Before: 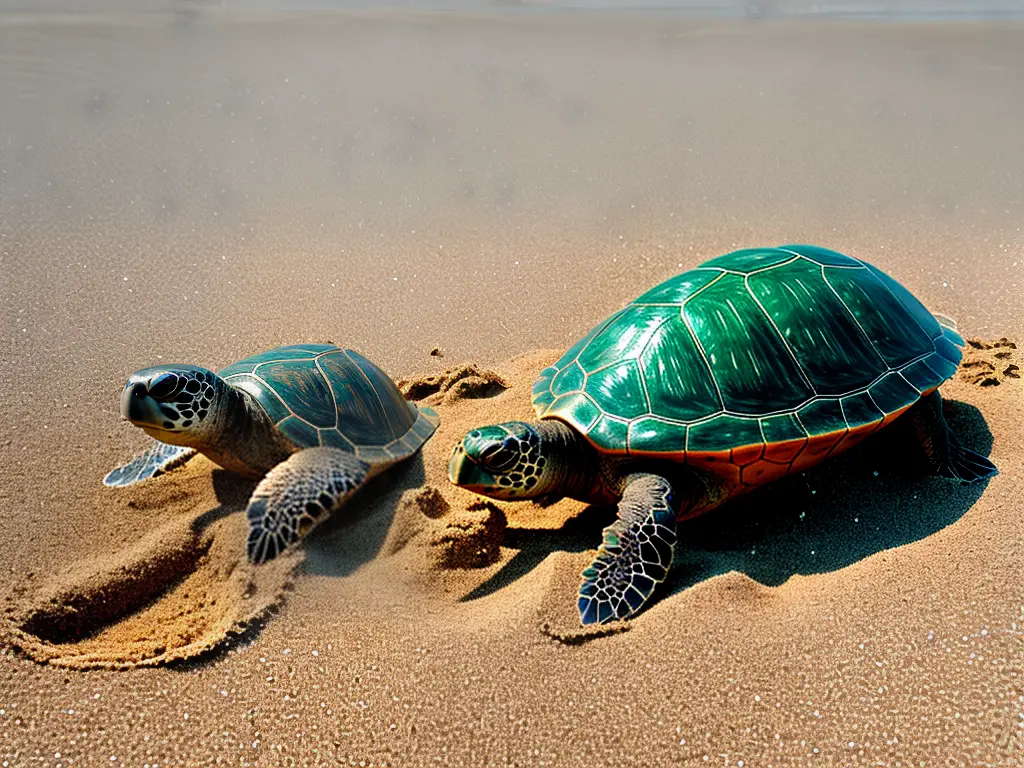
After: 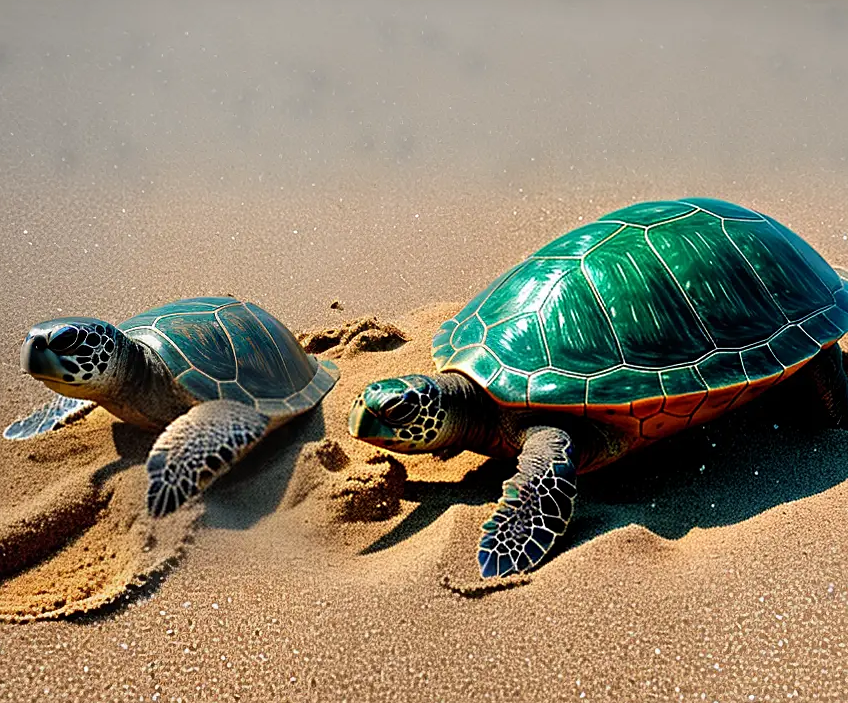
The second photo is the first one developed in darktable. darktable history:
sharpen: amount 0.208
crop: left 9.792%, top 6.221%, right 7.301%, bottom 2.191%
